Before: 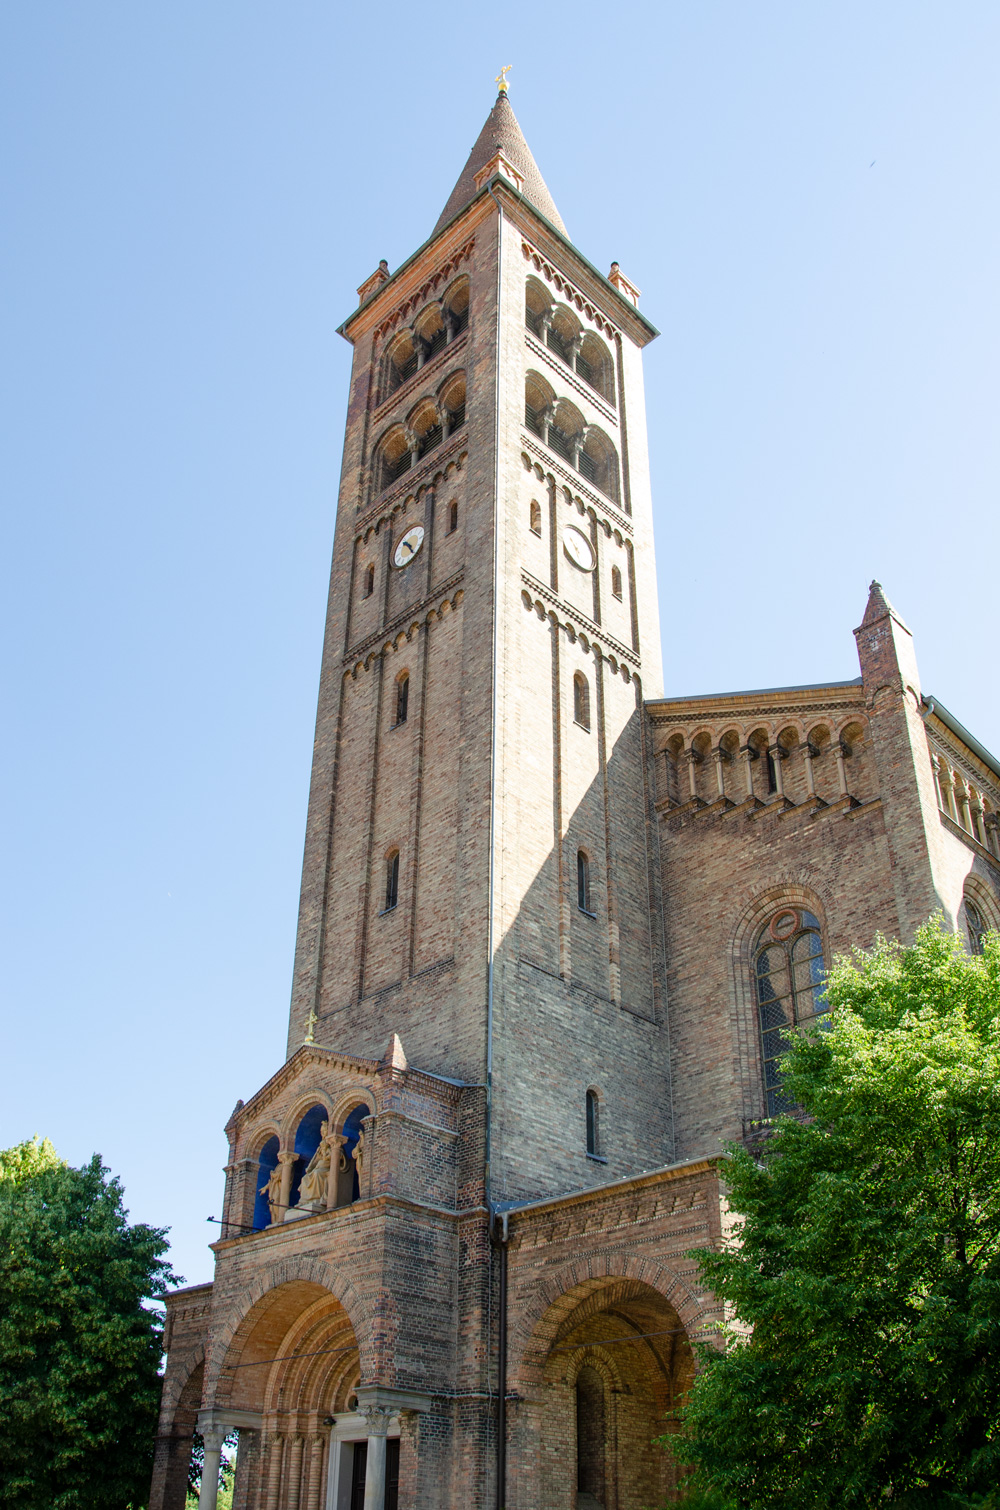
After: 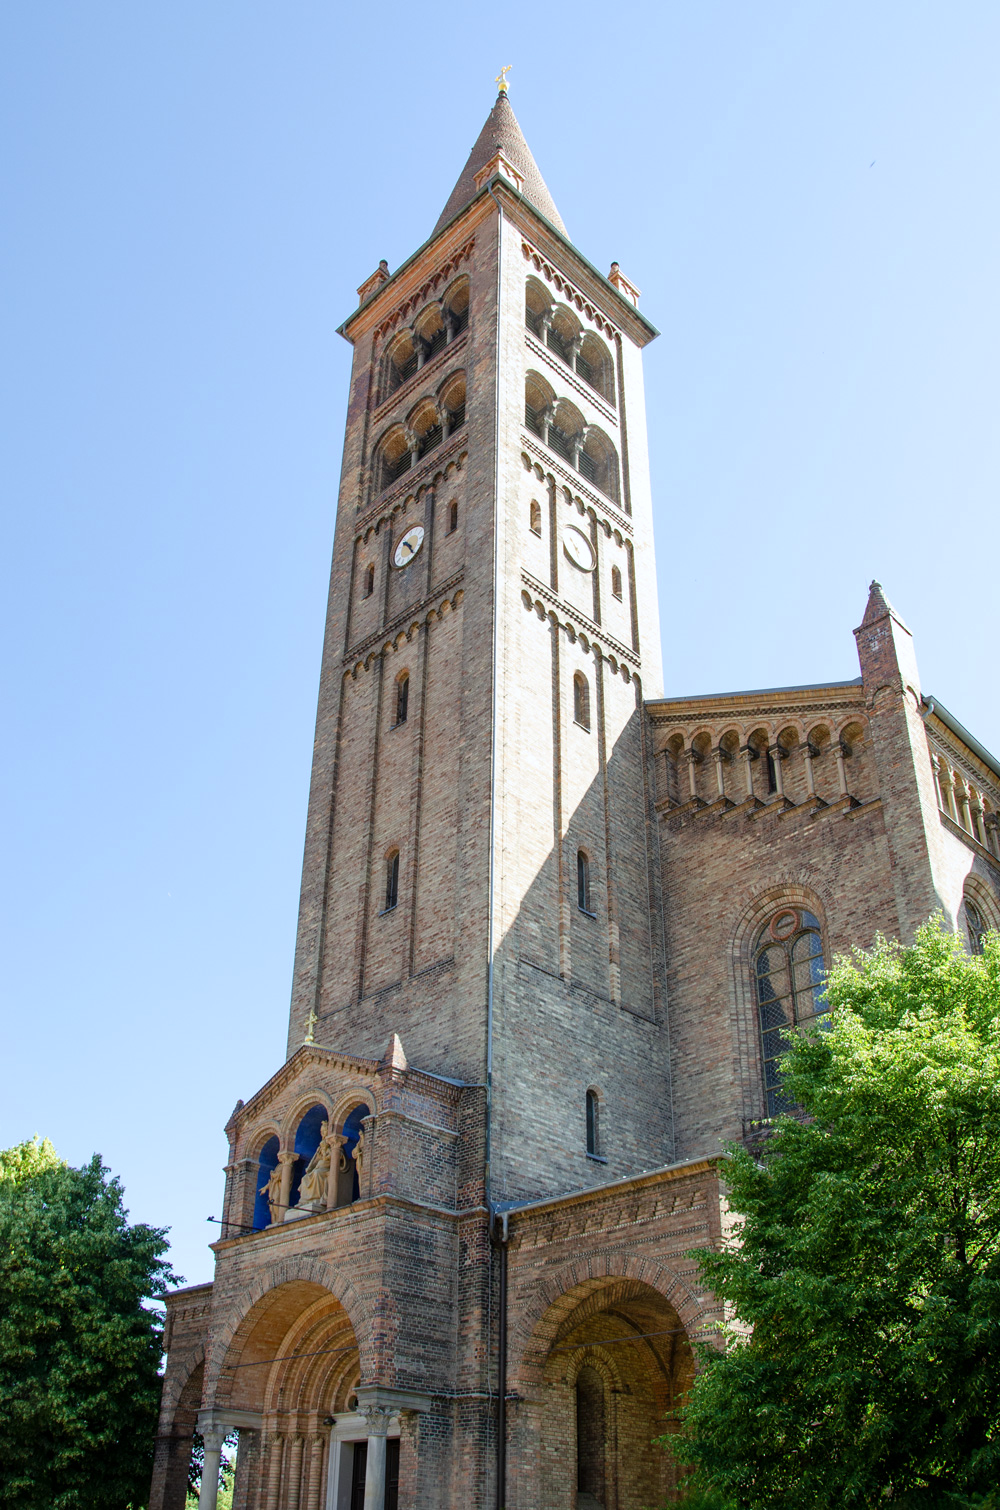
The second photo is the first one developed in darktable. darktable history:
white balance: red 0.98, blue 1.034
color zones: curves: ch0 [(0.25, 0.5) (0.463, 0.627) (0.484, 0.637) (0.75, 0.5)]
